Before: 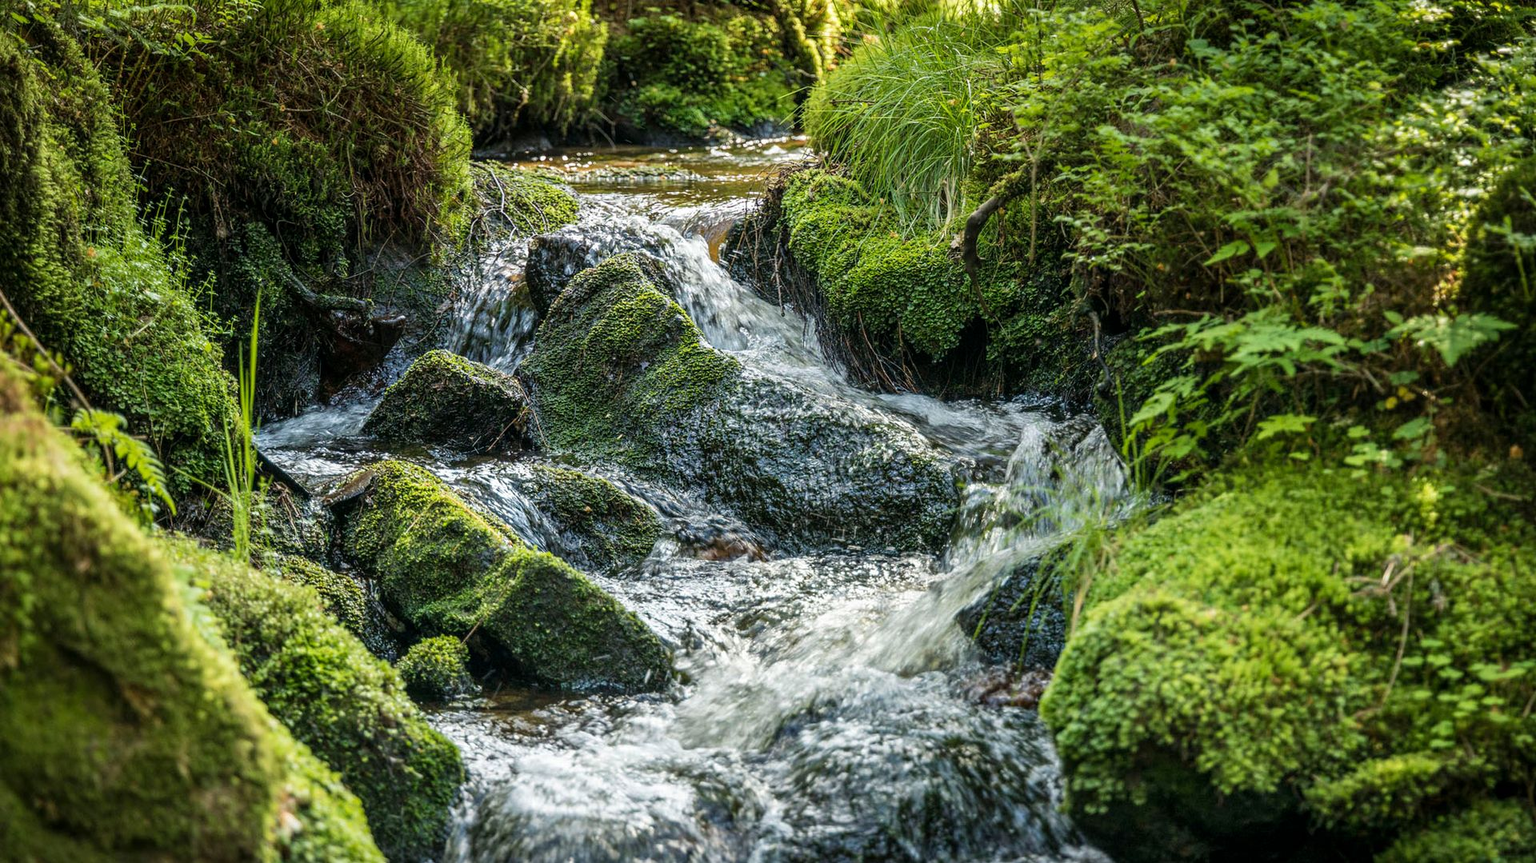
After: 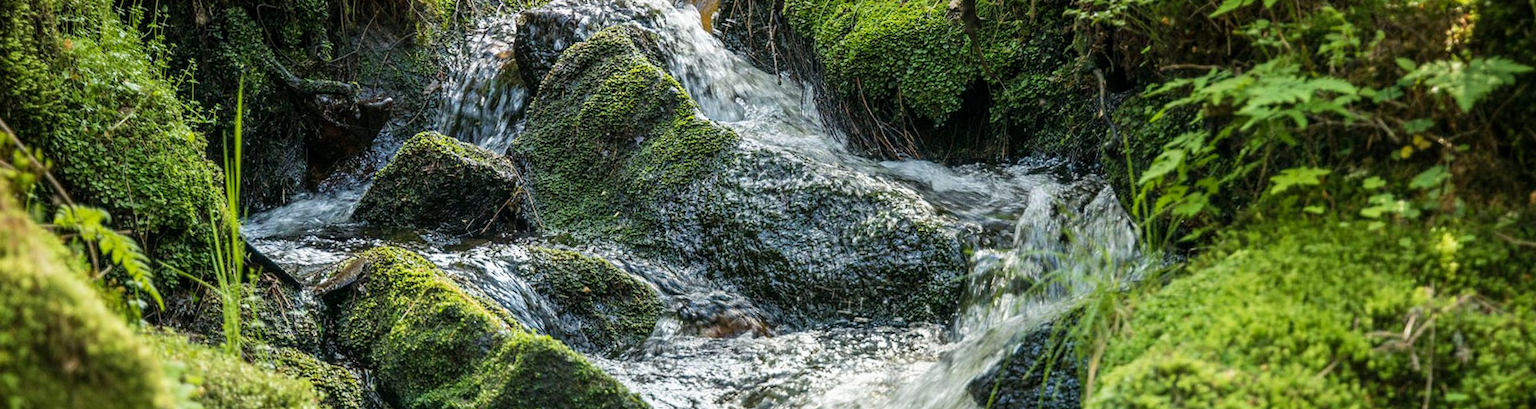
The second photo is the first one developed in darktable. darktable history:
crop and rotate: top 26.056%, bottom 25.543%
rotate and perspective: rotation -2°, crop left 0.022, crop right 0.978, crop top 0.049, crop bottom 0.951
